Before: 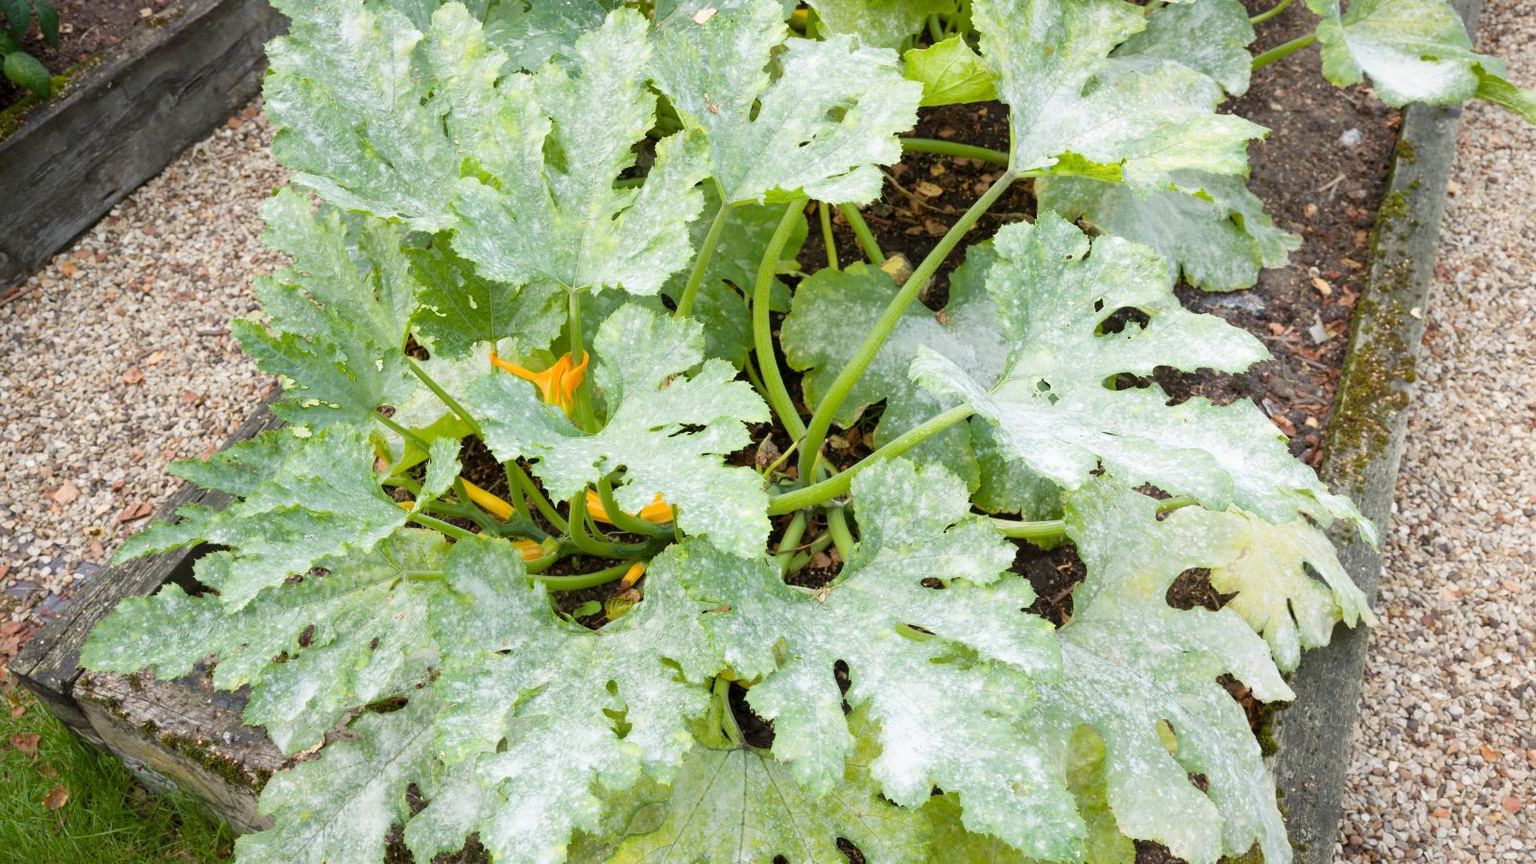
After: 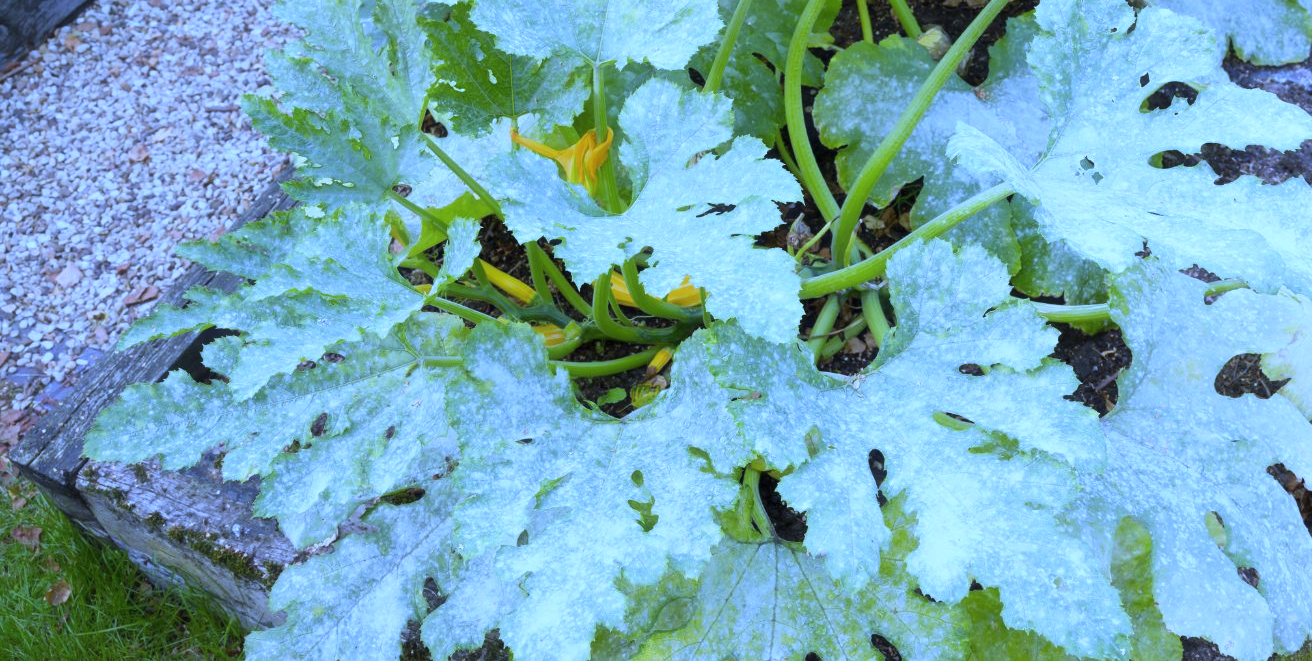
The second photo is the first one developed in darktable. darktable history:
white balance: red 0.766, blue 1.537
crop: top 26.531%, right 17.959%
exposure: exposure -0.041 EV, compensate highlight preservation false
haze removal: strength -0.05
